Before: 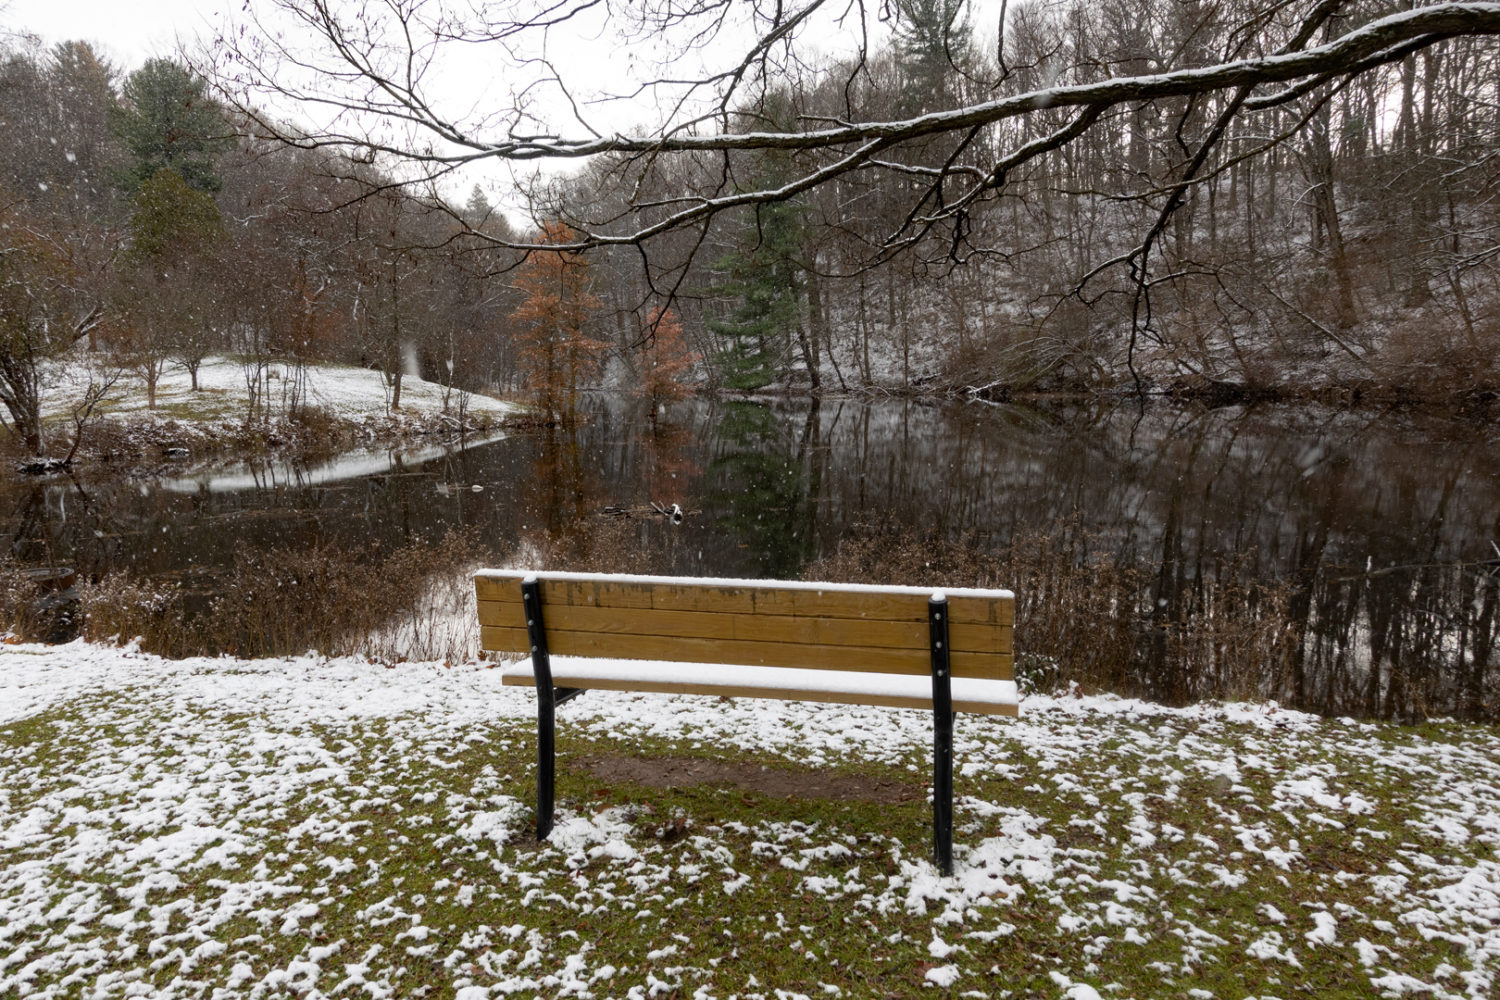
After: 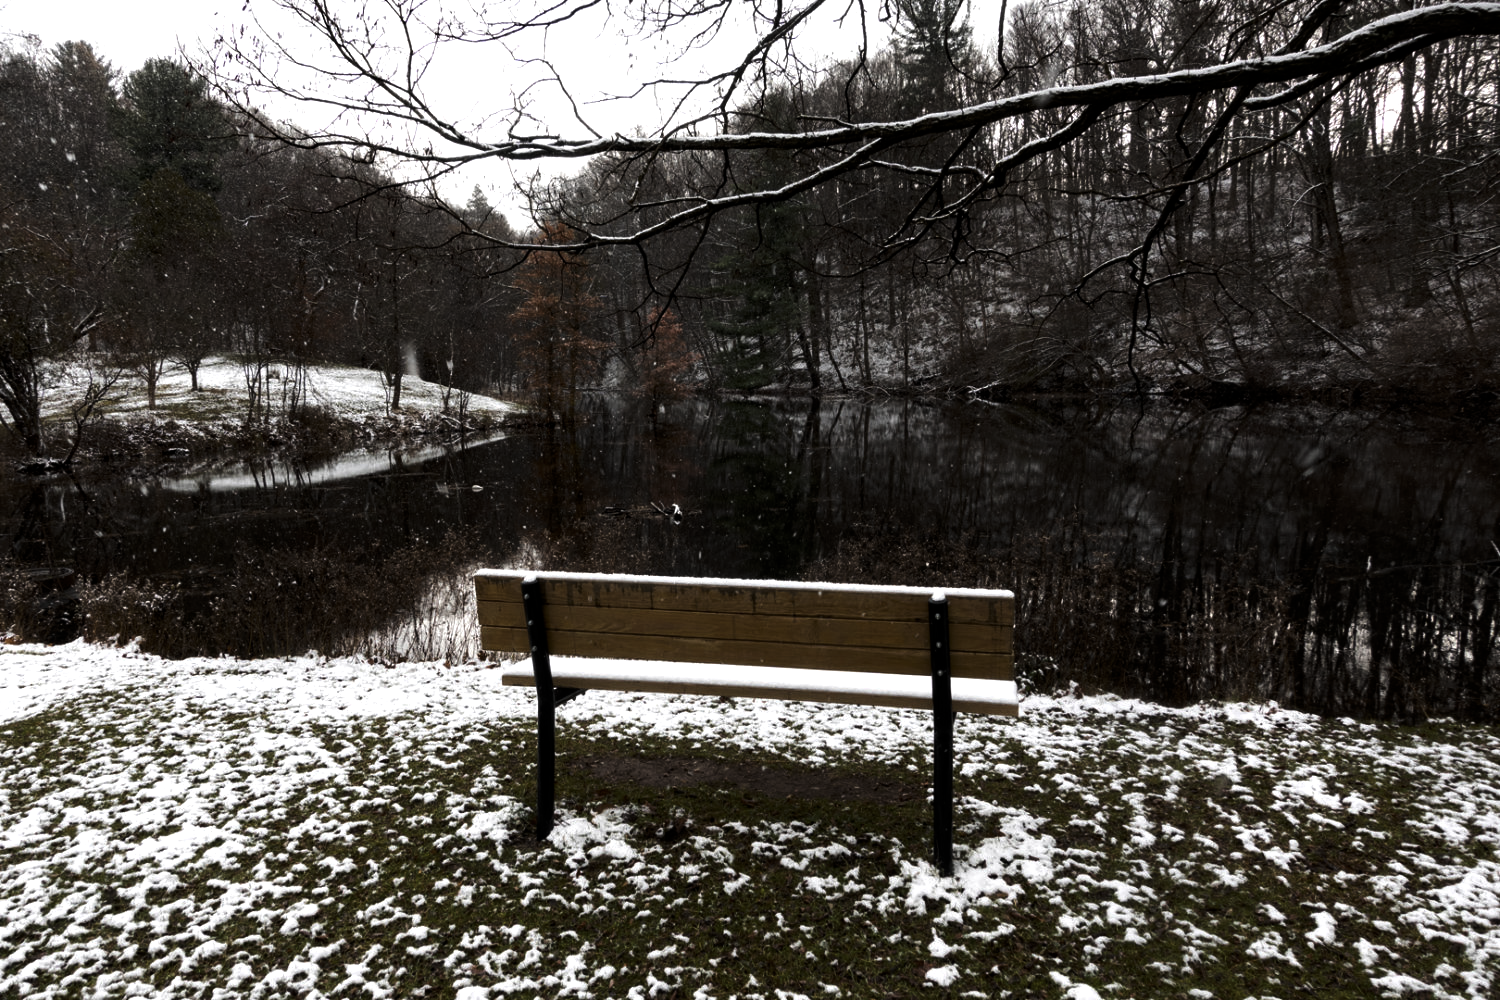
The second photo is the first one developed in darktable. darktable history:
tone equalizer: -8 EV -0.417 EV, -7 EV -0.389 EV, -6 EV -0.333 EV, -5 EV -0.222 EV, -3 EV 0.222 EV, -2 EV 0.333 EV, -1 EV 0.389 EV, +0 EV 0.417 EV, edges refinement/feathering 500, mask exposure compensation -1.57 EV, preserve details no
levels: levels [0, 0.618, 1]
